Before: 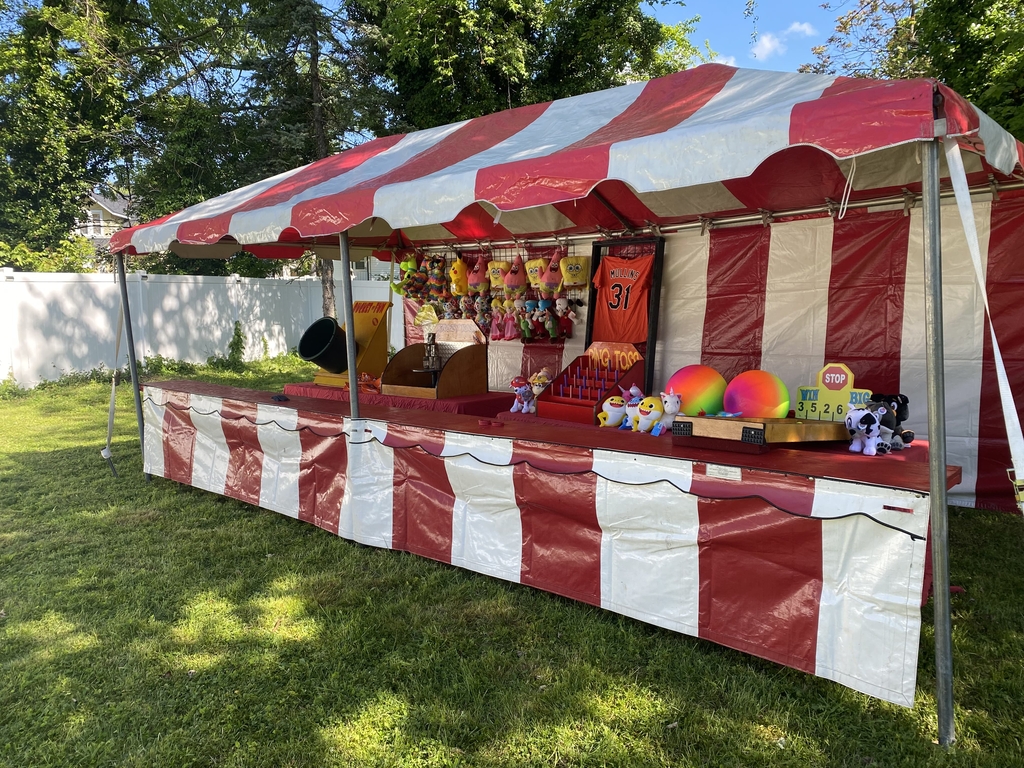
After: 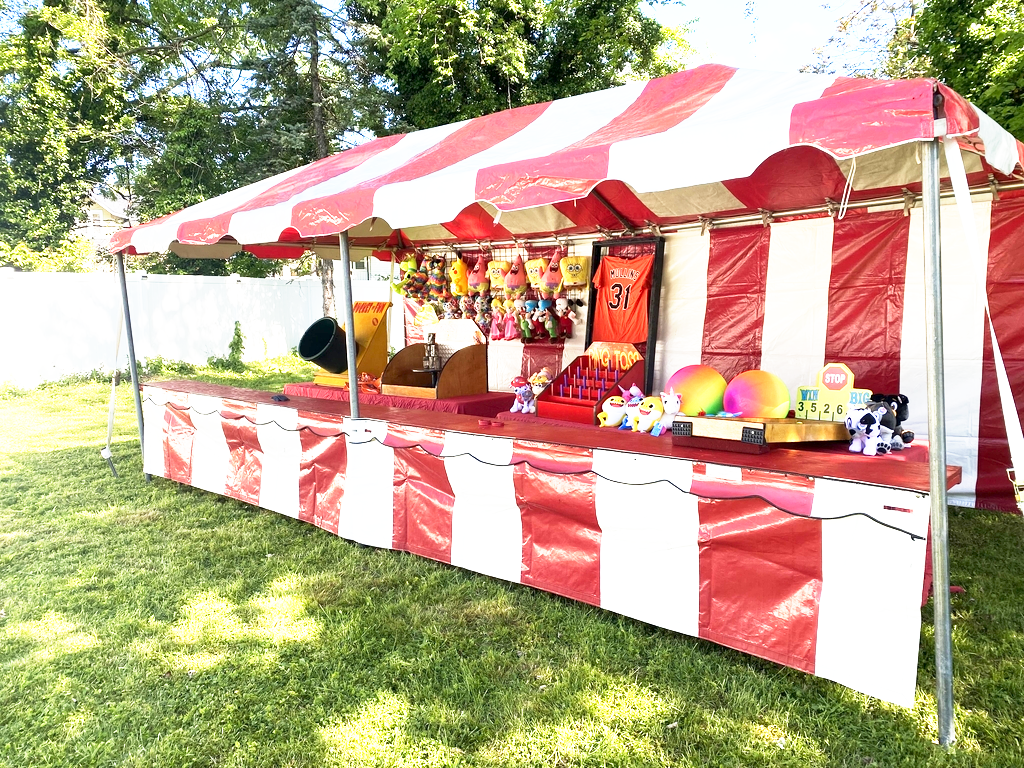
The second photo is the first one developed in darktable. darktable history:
base curve: curves: ch0 [(0, 0) (0.495, 0.917) (1, 1)], preserve colors none
exposure: black level correction 0.001, exposure 0.954 EV, compensate exposure bias true, compensate highlight preservation false
